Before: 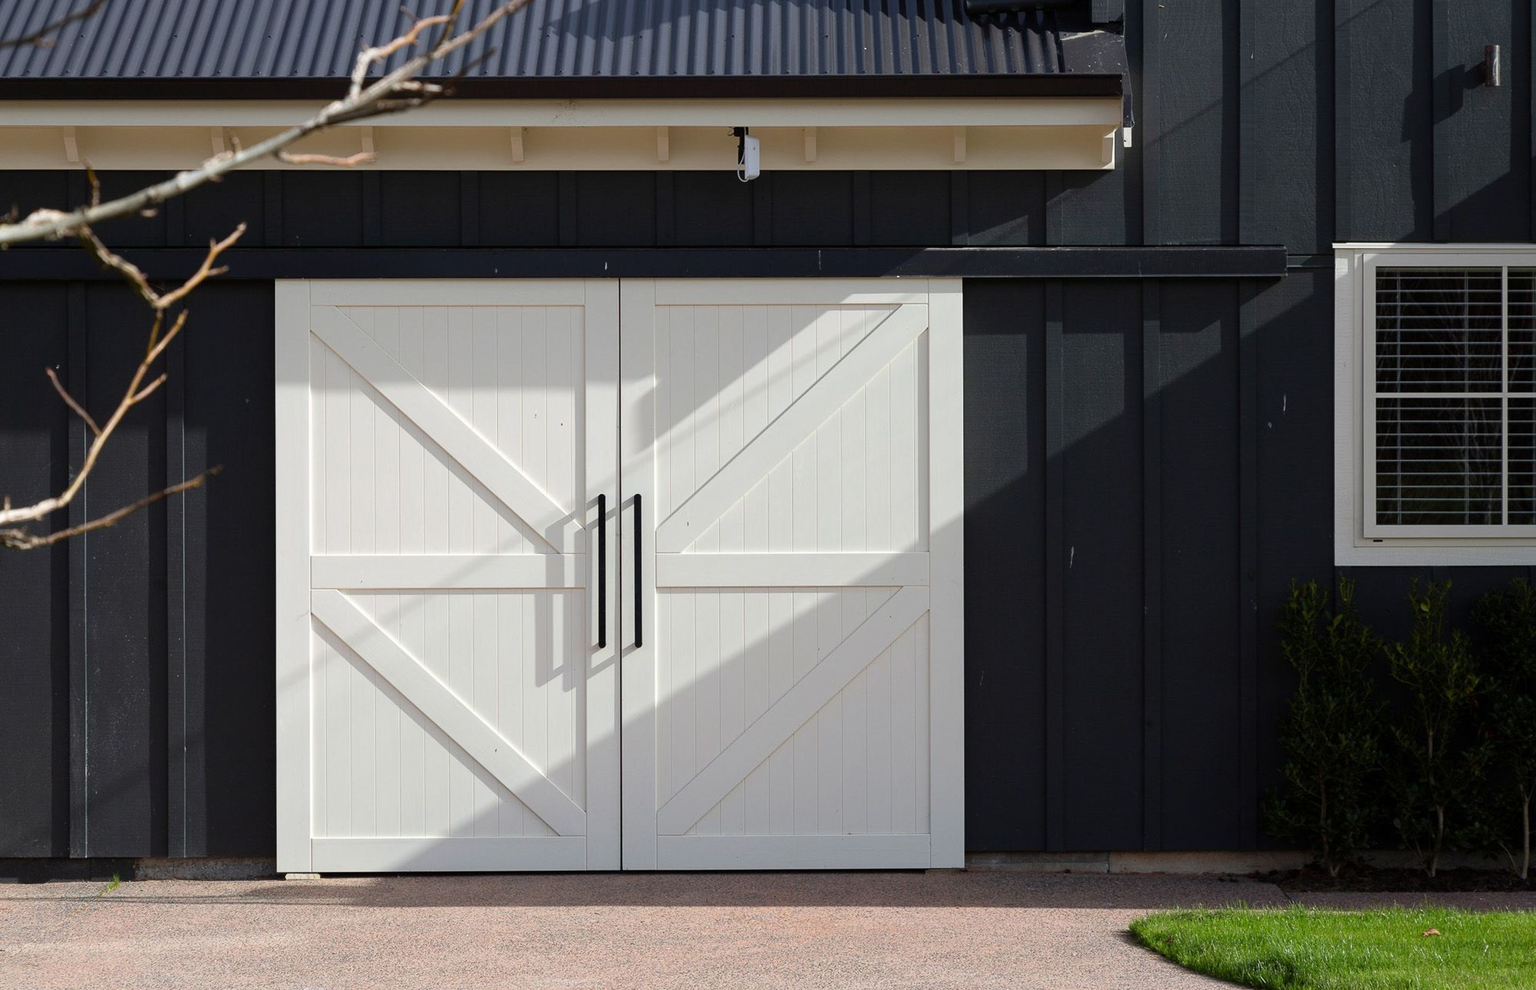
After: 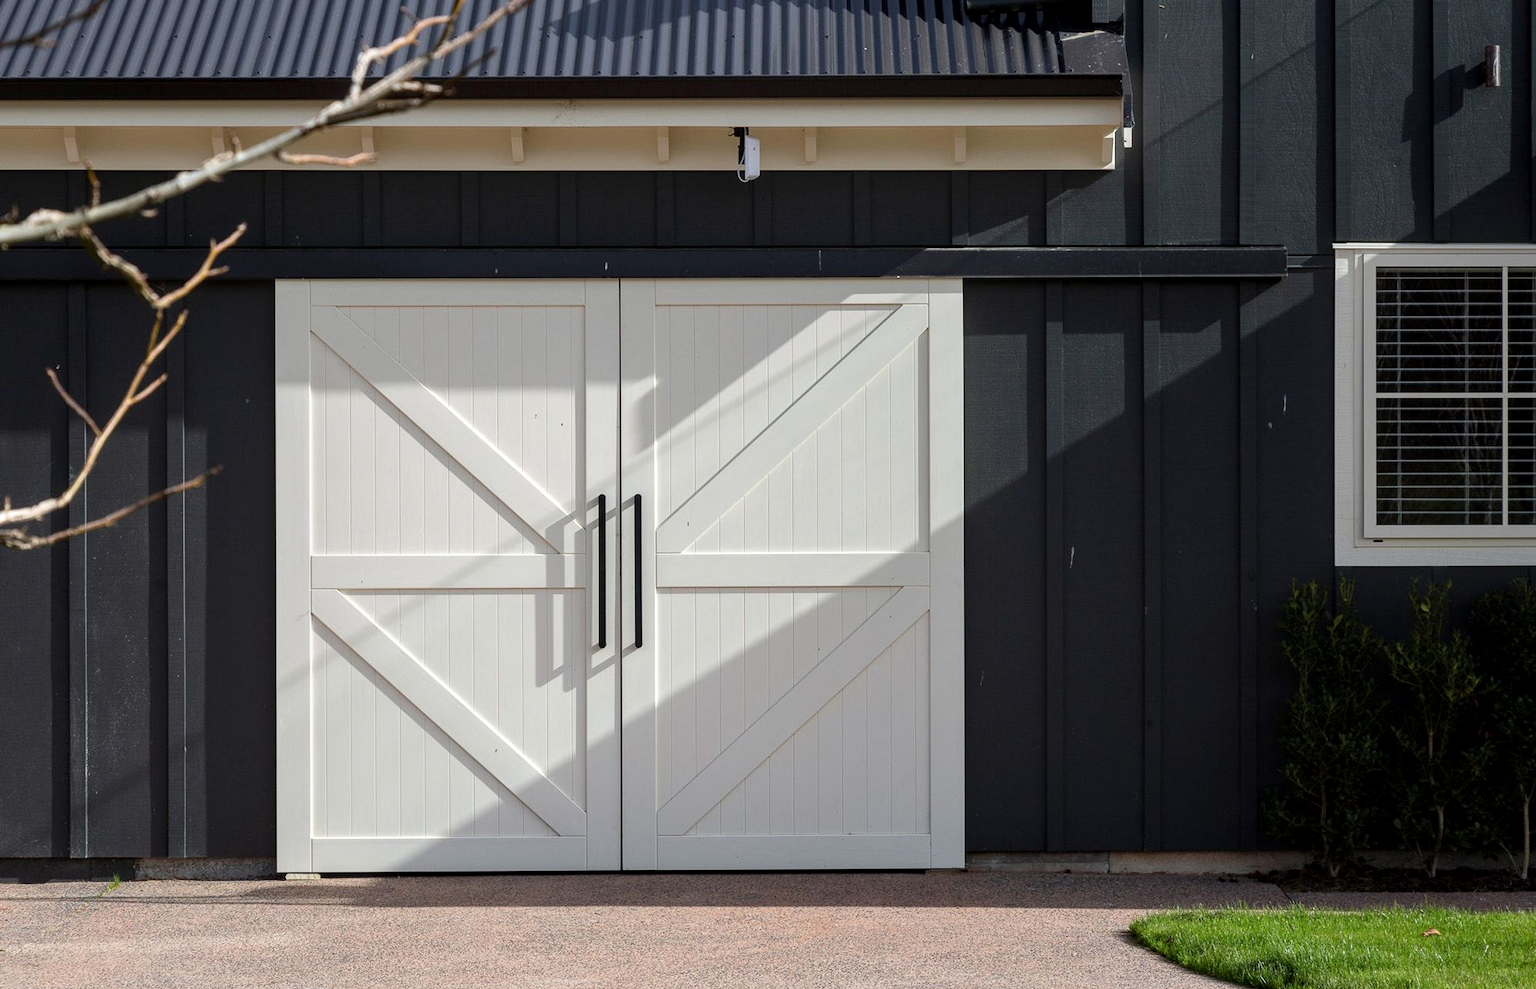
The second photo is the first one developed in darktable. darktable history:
exposure: compensate highlight preservation false
local contrast: detail 130%
